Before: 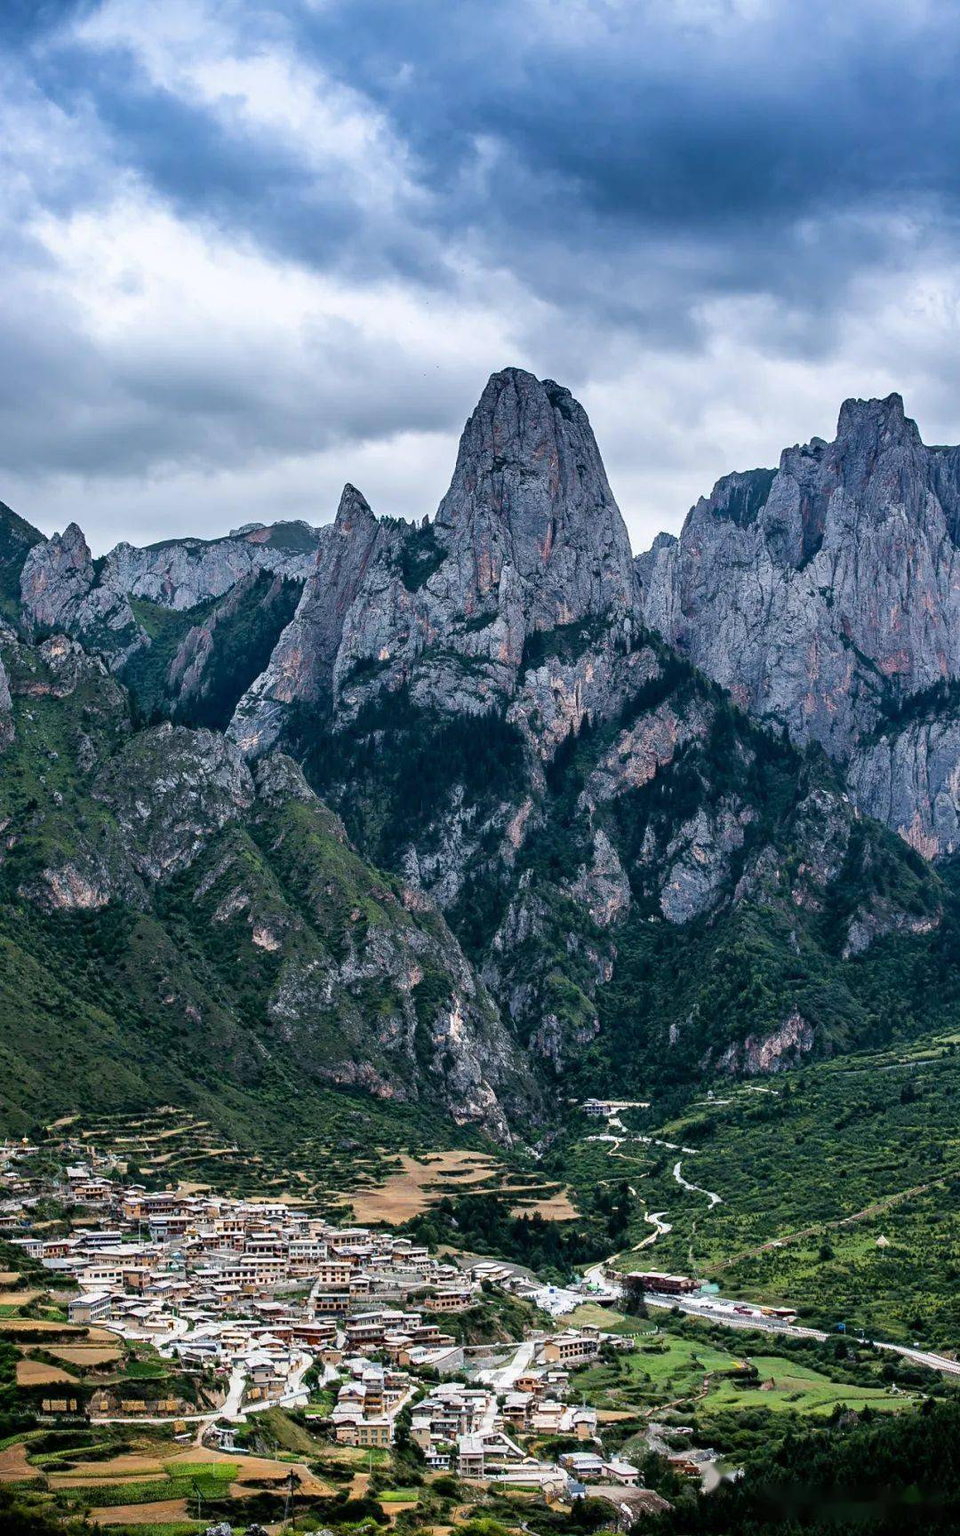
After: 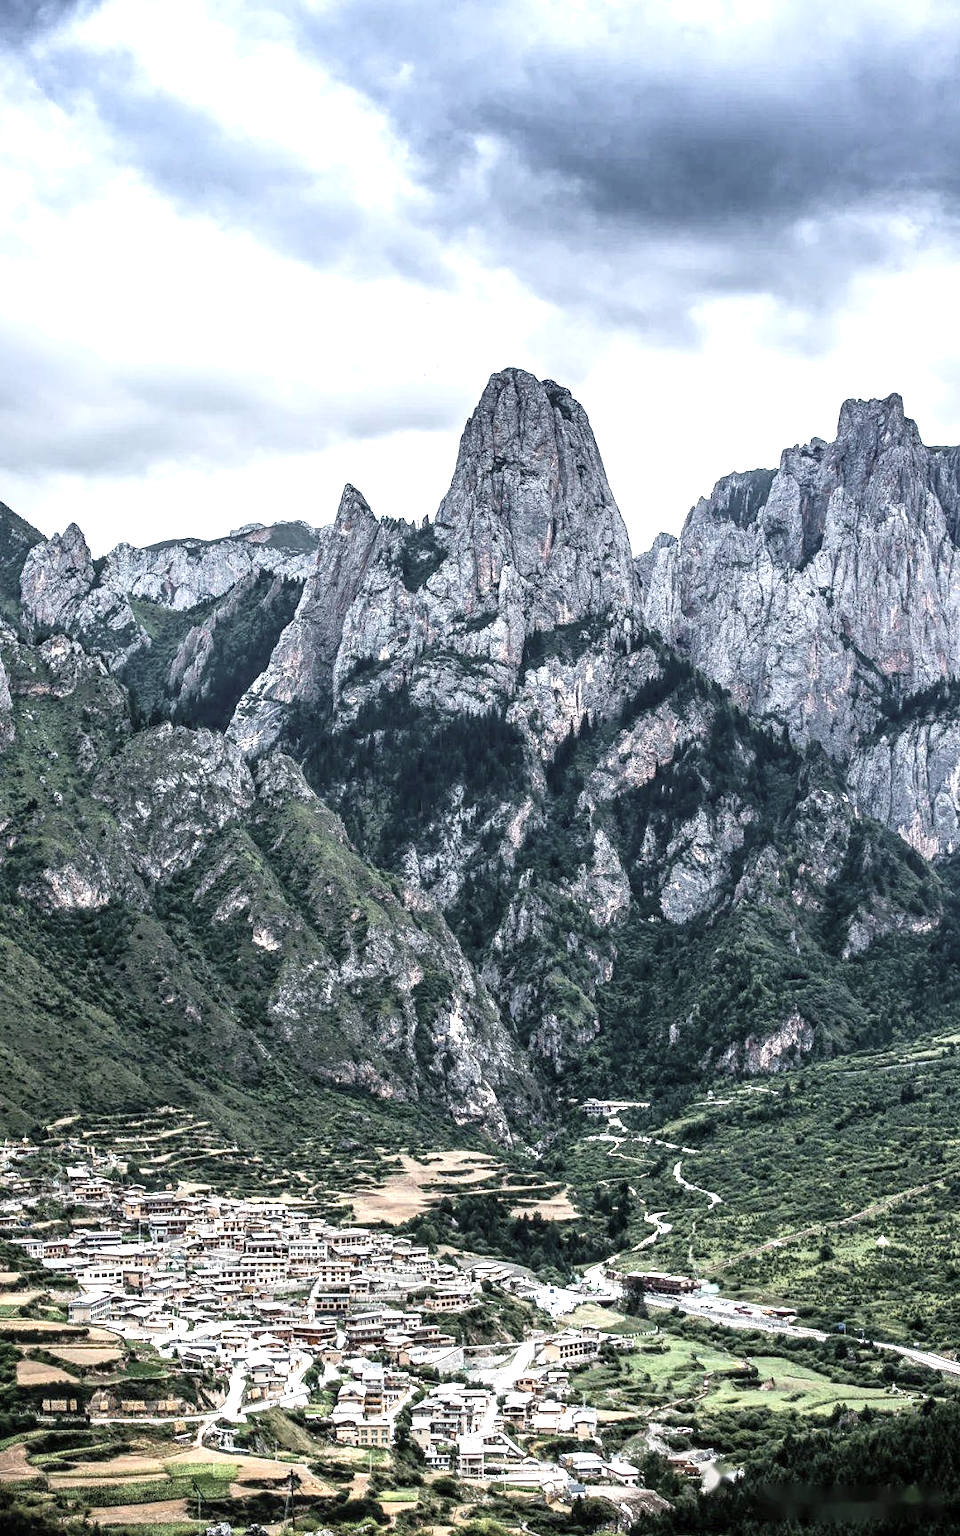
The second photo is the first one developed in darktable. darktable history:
local contrast: on, module defaults
exposure: exposure 1 EV, compensate highlight preservation false
shadows and highlights: shadows -0.903, highlights 41.34
color correction: highlights b* -0.06, saturation 0.487
